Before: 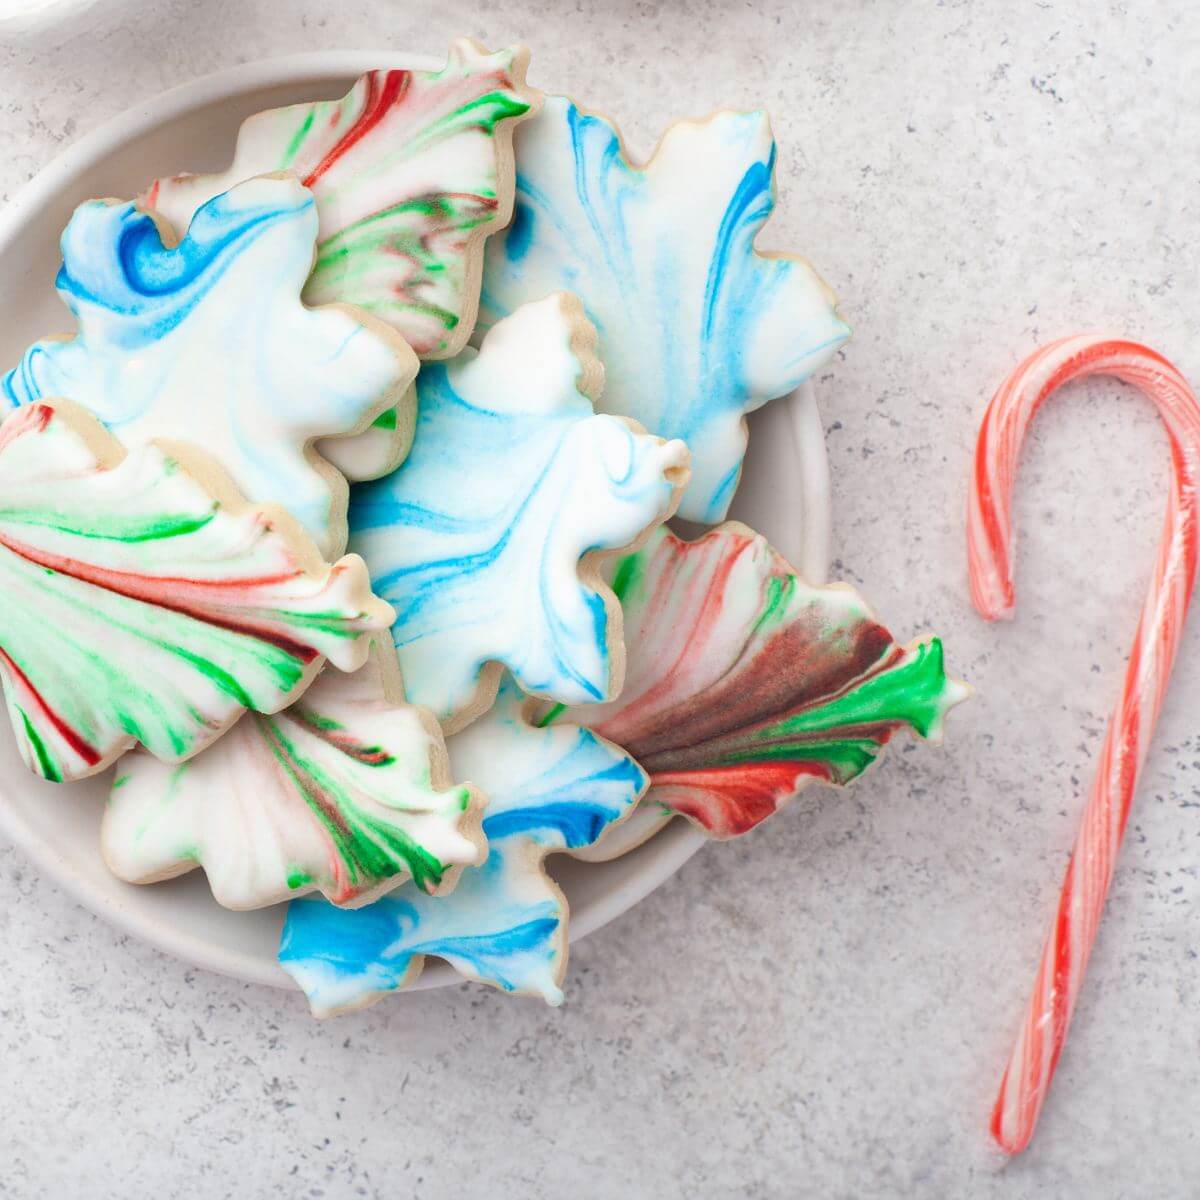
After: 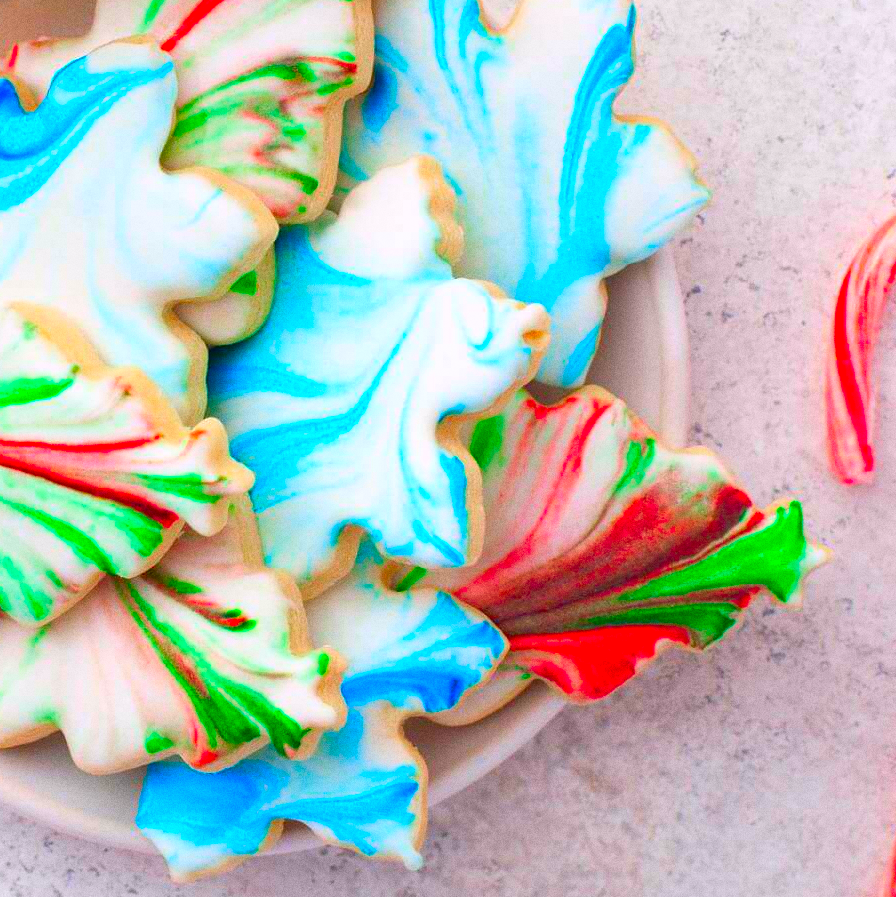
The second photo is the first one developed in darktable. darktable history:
color correction: highlights a* 1.59, highlights b* -1.7, saturation 2.48
crop and rotate: left 11.831%, top 11.346%, right 13.429%, bottom 13.899%
grain: on, module defaults
